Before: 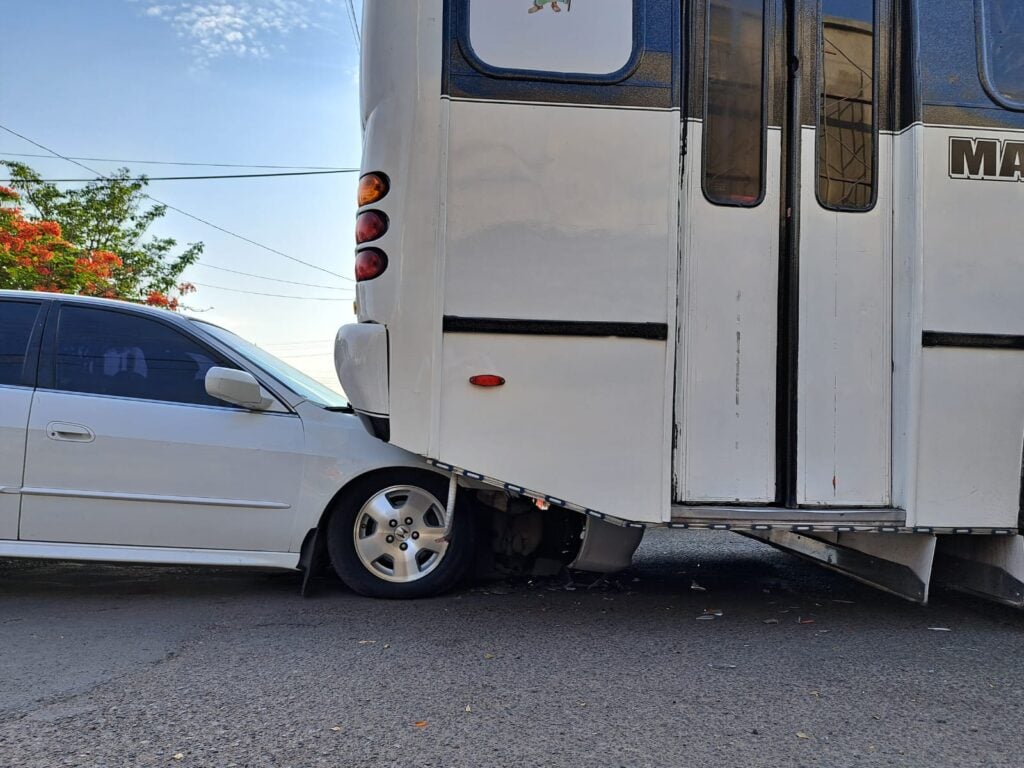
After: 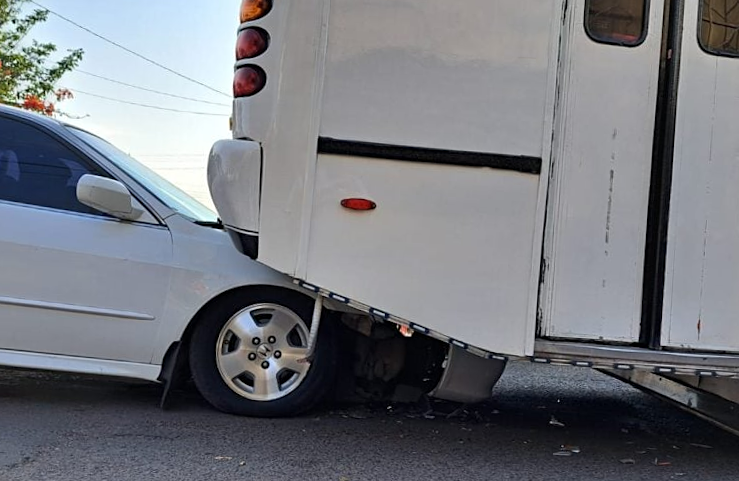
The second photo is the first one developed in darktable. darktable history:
sharpen: amount 0.2
crop and rotate: angle -3.37°, left 9.79%, top 20.73%, right 12.42%, bottom 11.82%
